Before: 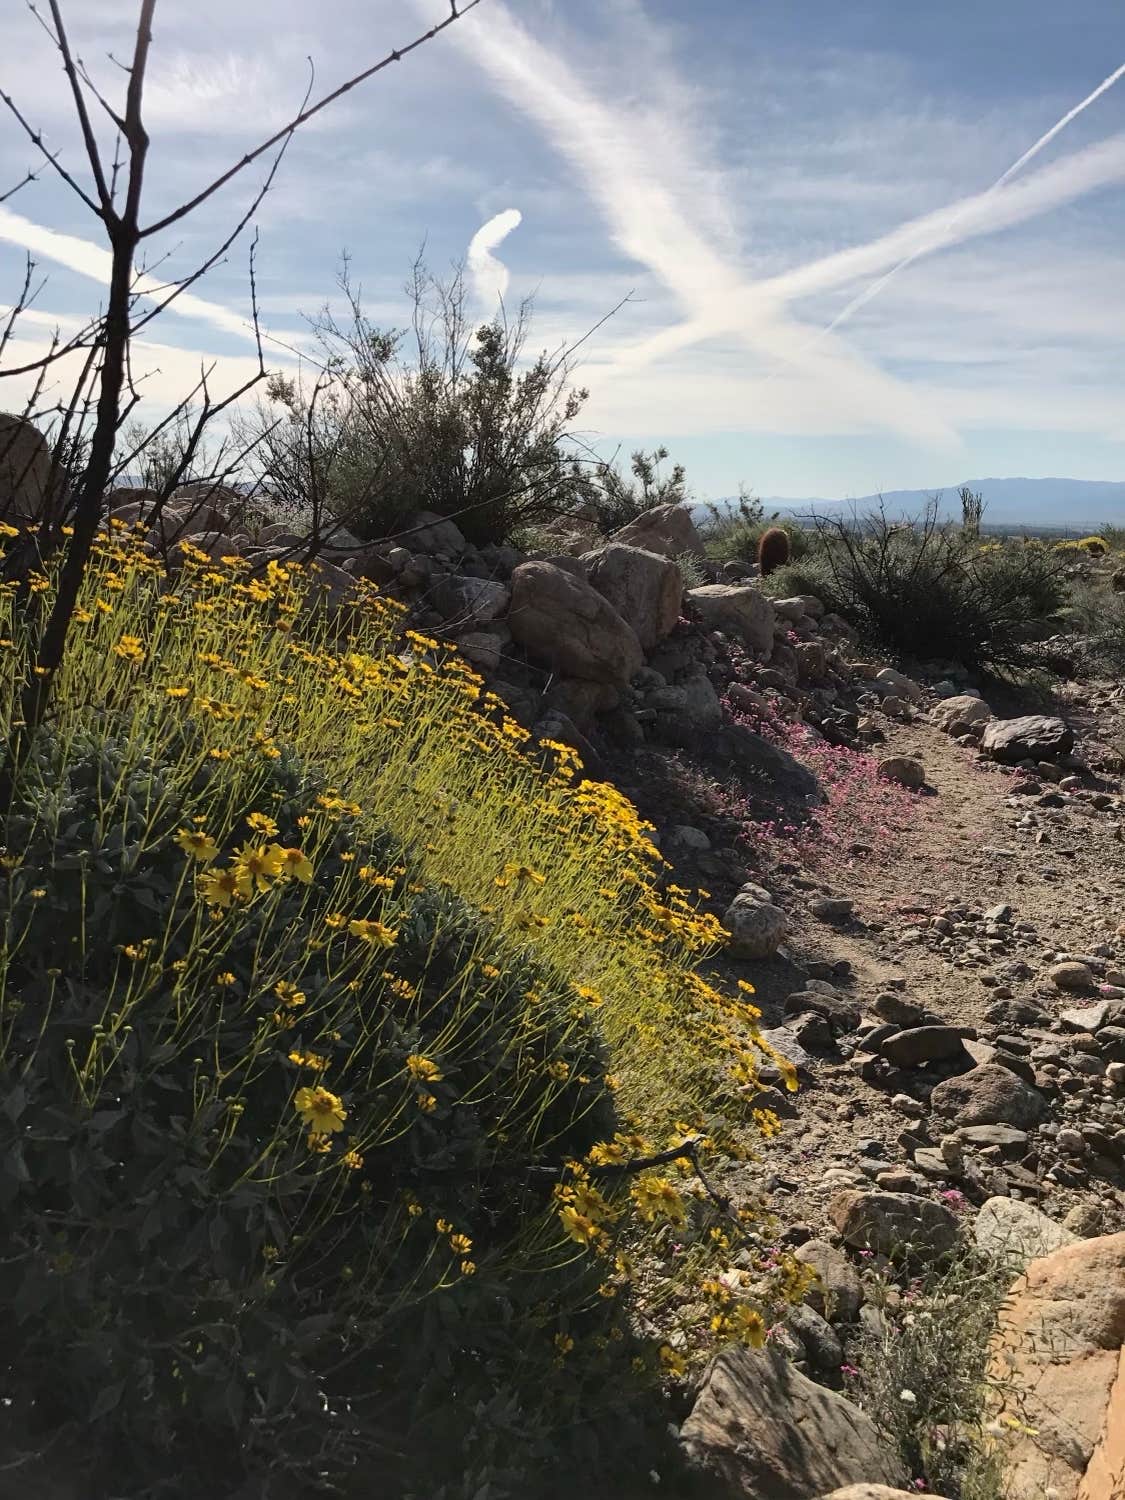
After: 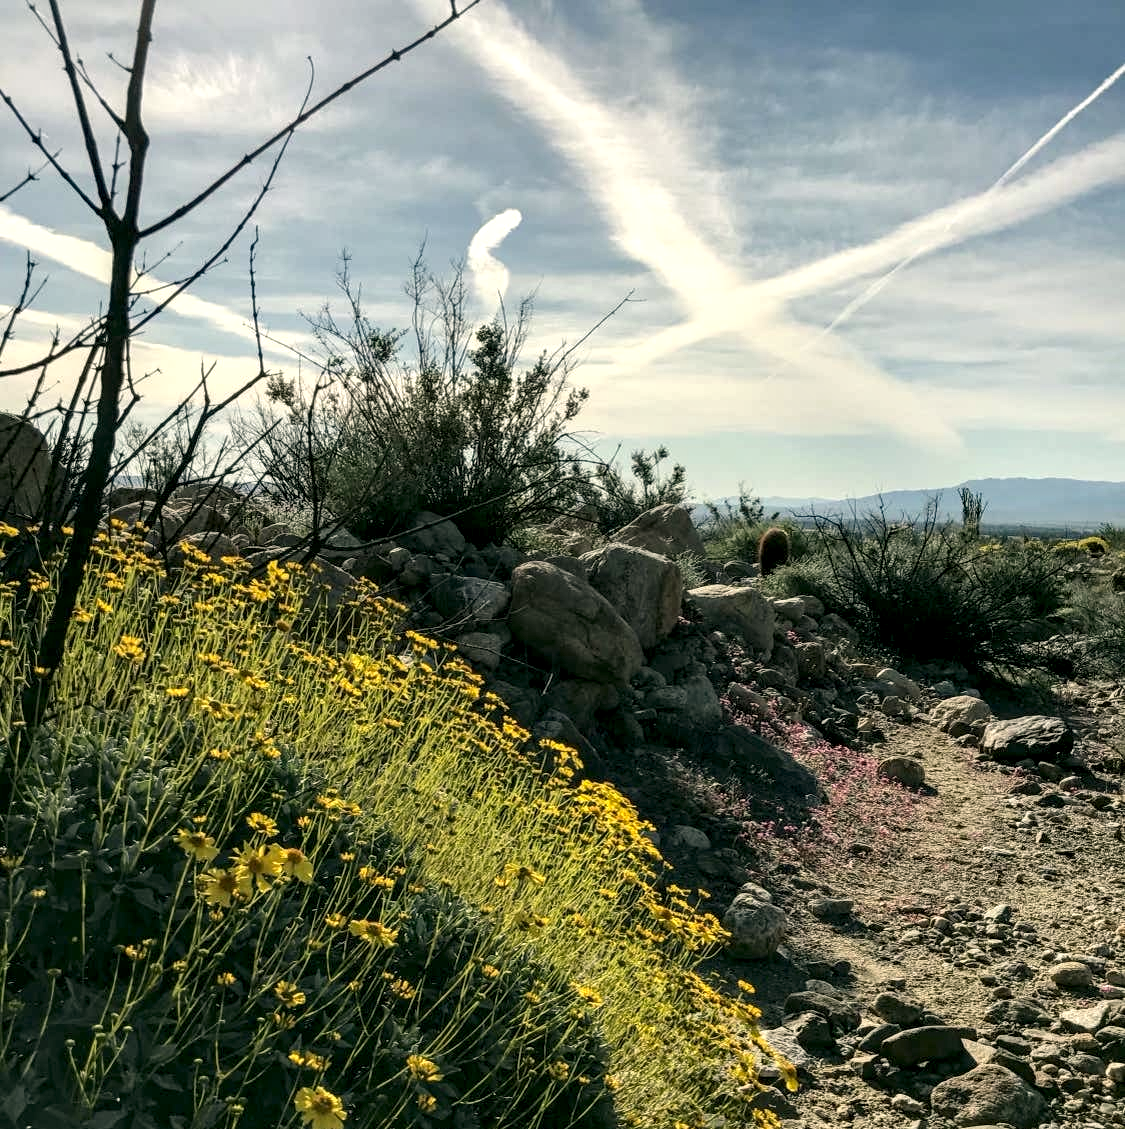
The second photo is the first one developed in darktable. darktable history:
crop: bottom 24.719%
local contrast: highlights 60%, shadows 61%, detail 160%
color correction: highlights a* -0.454, highlights b* 9.6, shadows a* -9.02, shadows b* 1.6
